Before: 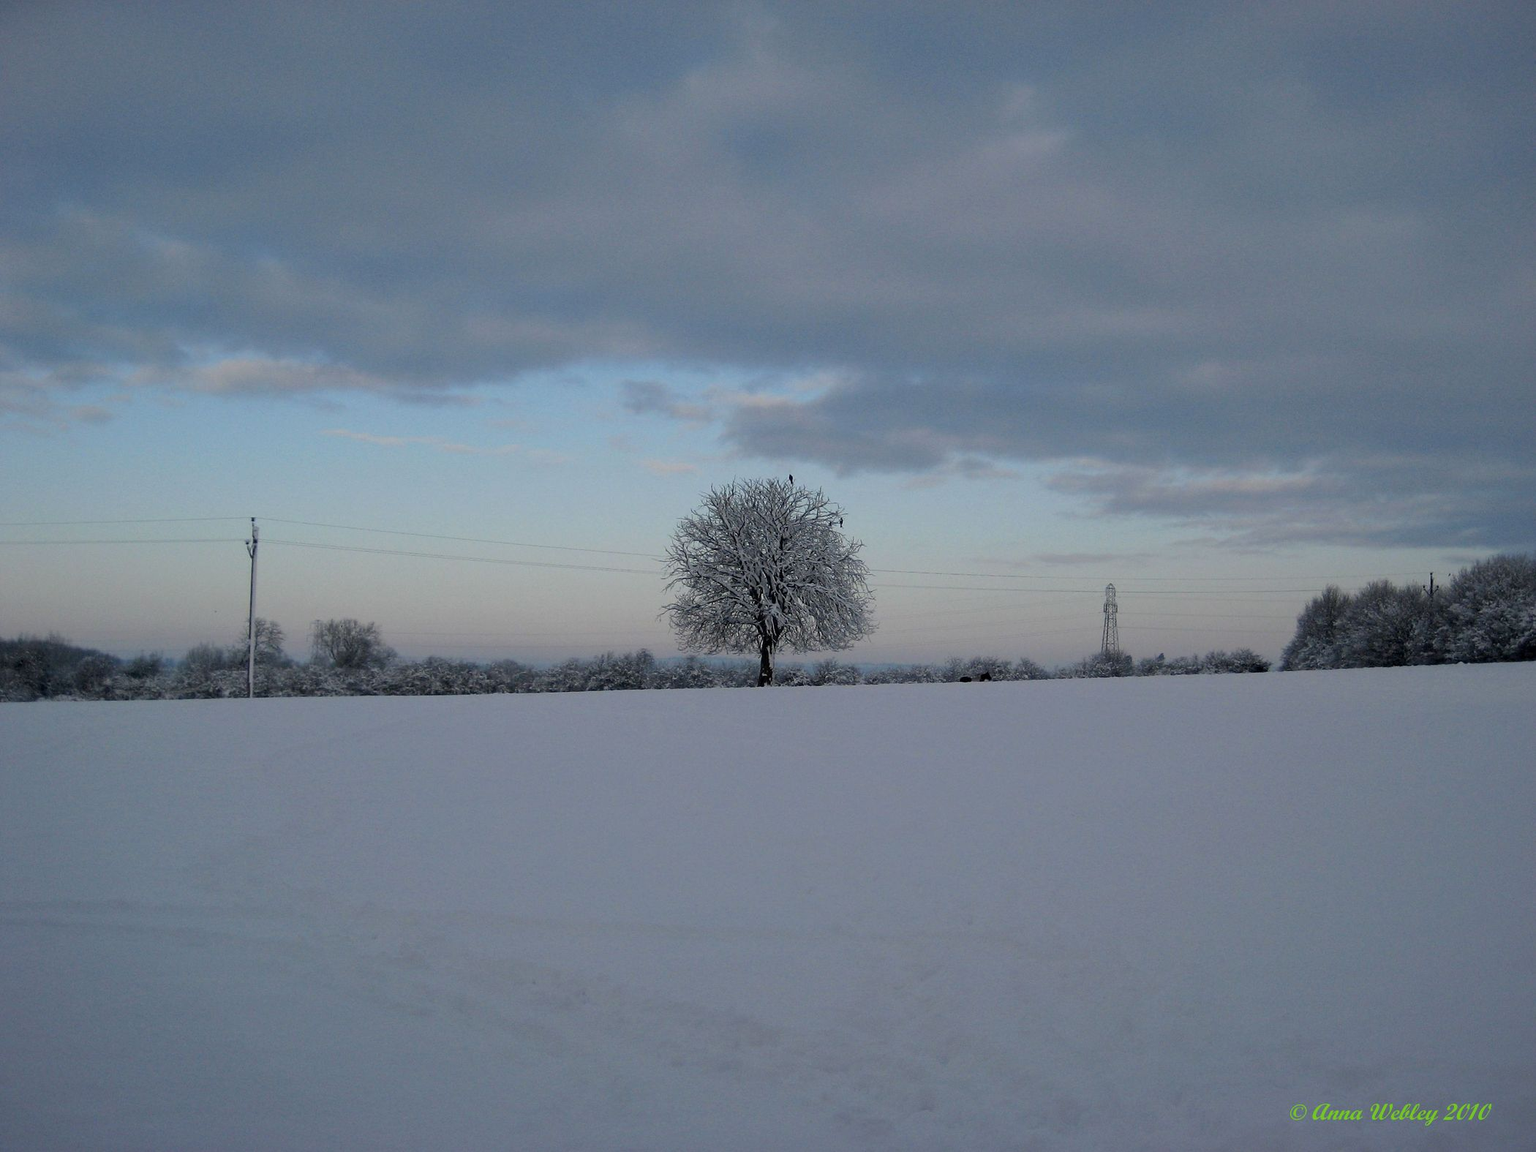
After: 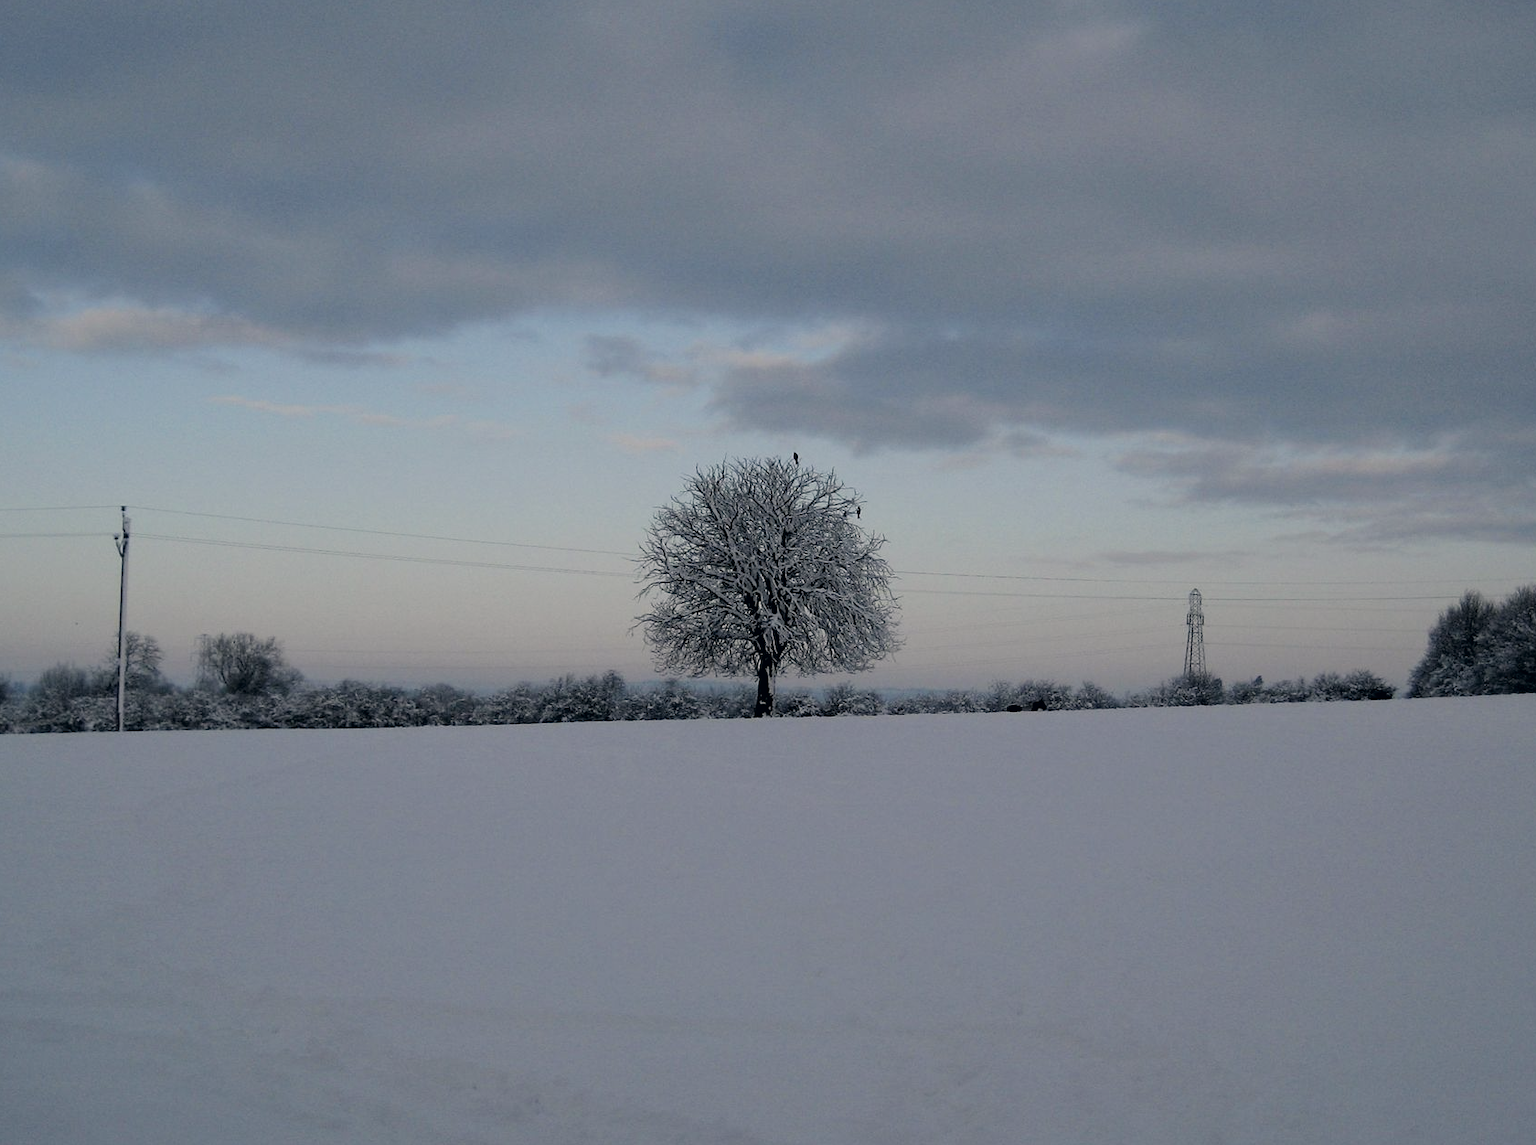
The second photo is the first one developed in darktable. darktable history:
crop and rotate: left 10.065%, top 9.851%, right 9.918%, bottom 10.57%
filmic rgb: black relative exposure -7.96 EV, white relative exposure 4.06 EV, hardness 4.16, latitude 49.96%, contrast 1.101, iterations of high-quality reconstruction 0
color correction: highlights a* 2.77, highlights b* 5.02, shadows a* -2.56, shadows b* -4.86, saturation 0.778
